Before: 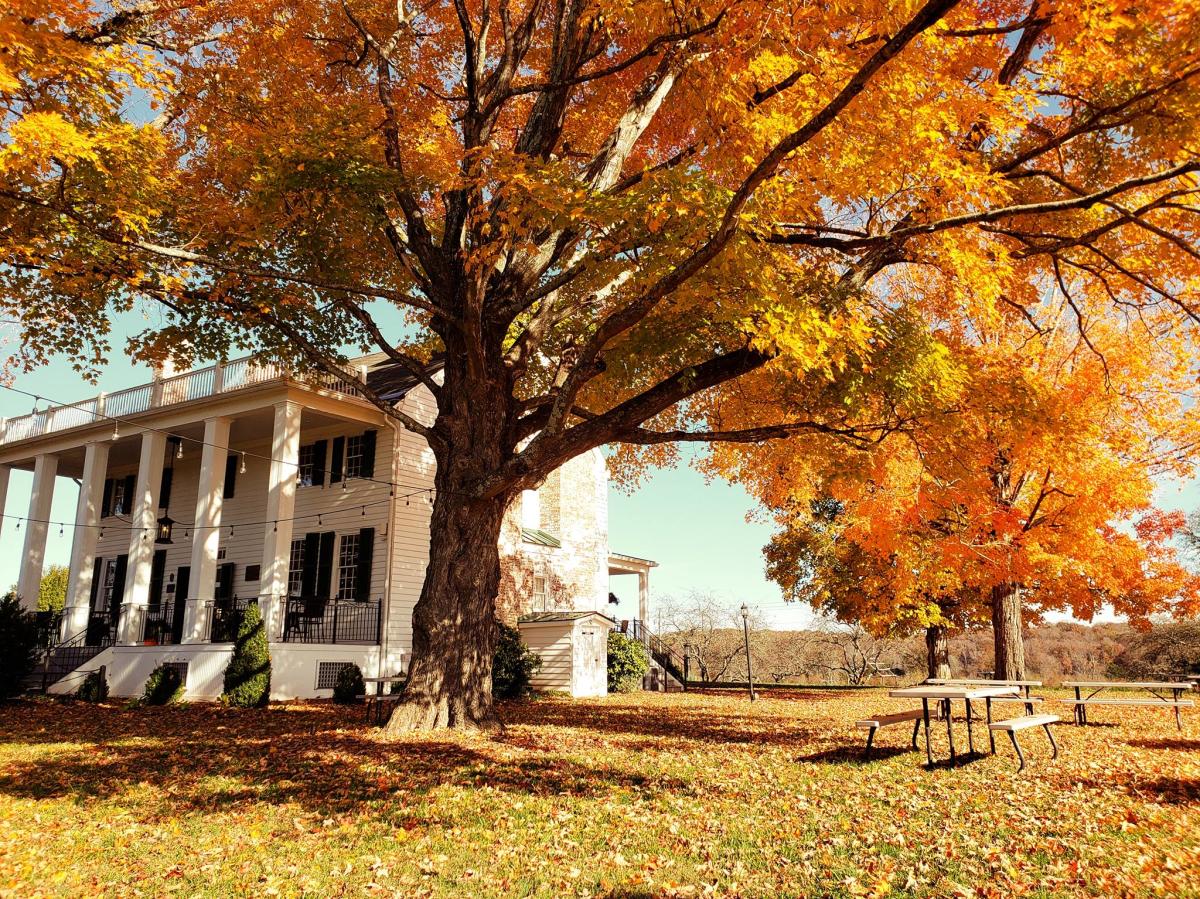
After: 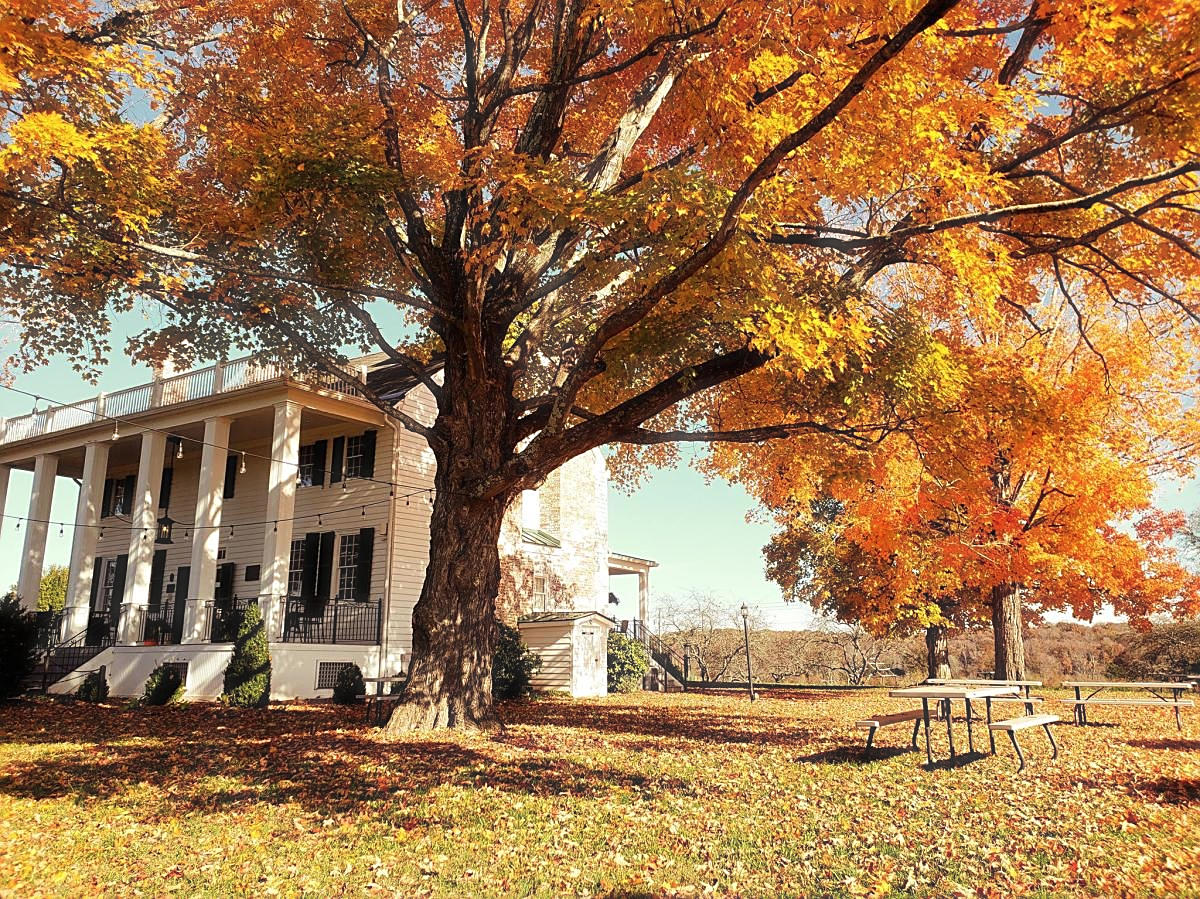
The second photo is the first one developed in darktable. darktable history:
sharpen: on, module defaults
haze removal: strength -0.112, adaptive false
